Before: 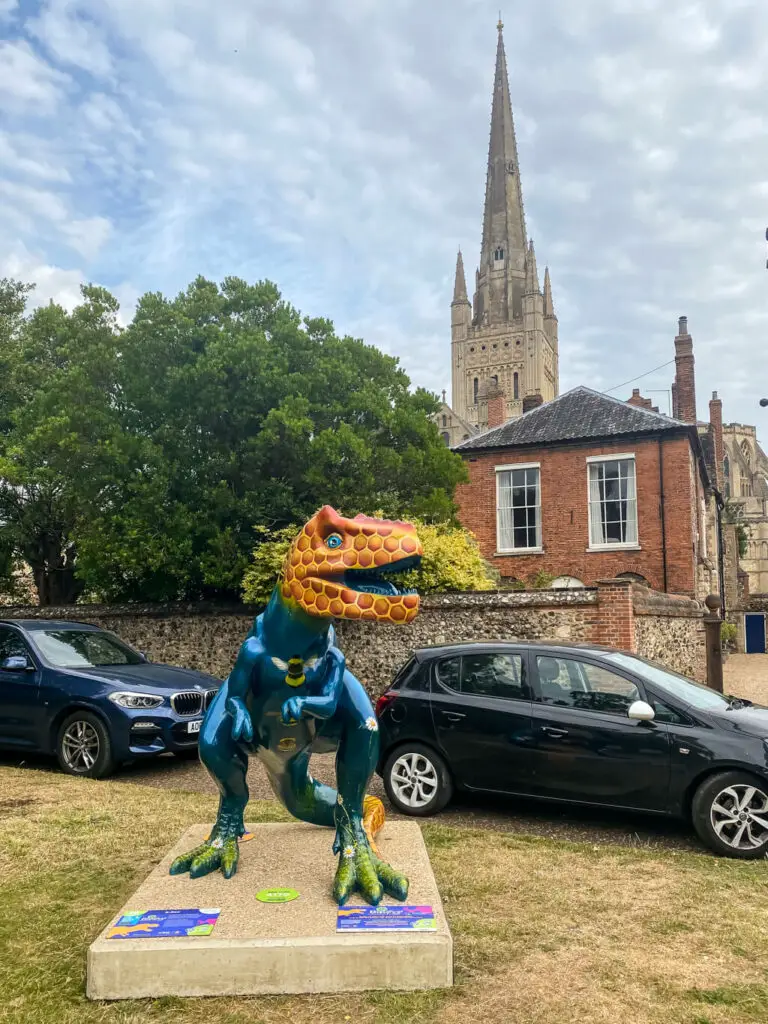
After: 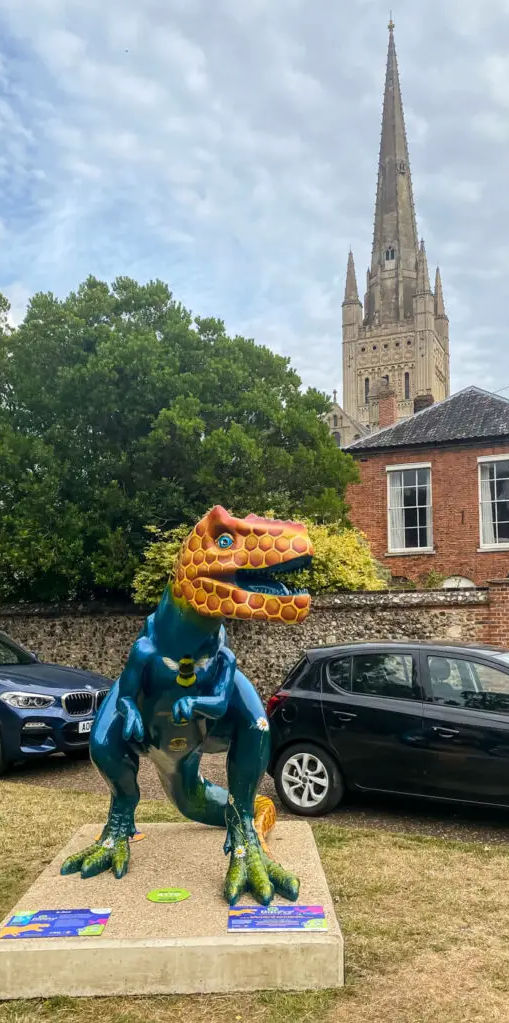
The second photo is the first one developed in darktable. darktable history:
crop and rotate: left 14.313%, right 19.324%
